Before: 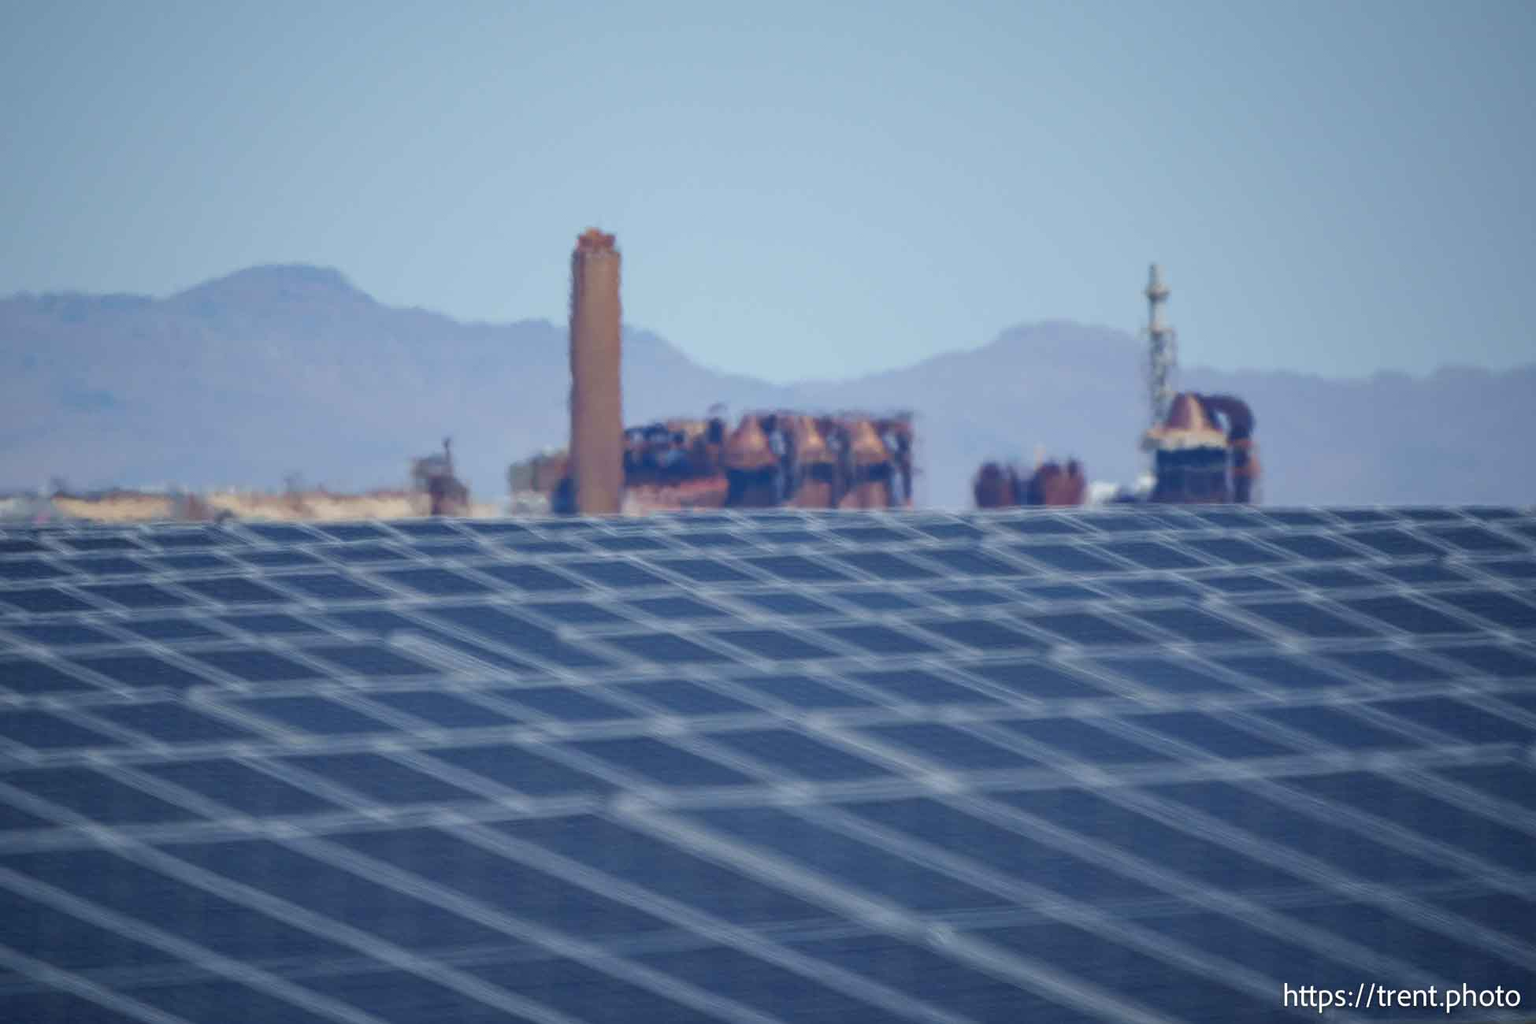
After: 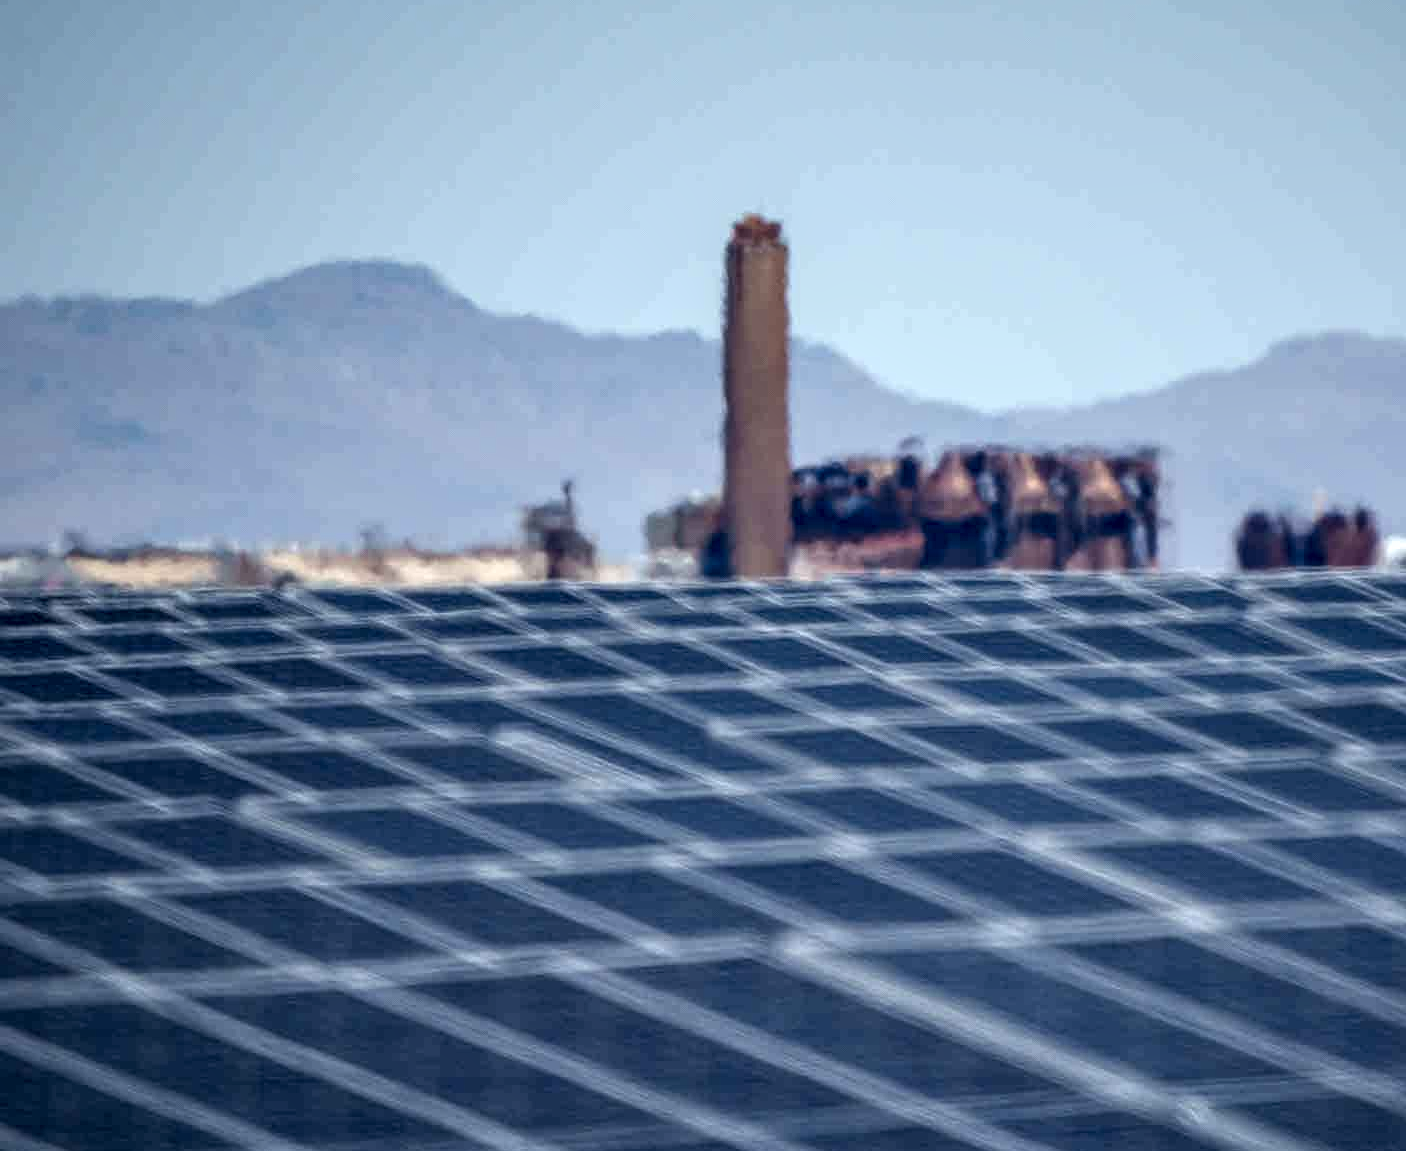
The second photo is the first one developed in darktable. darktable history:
crop: top 5.814%, right 27.888%, bottom 5.624%
local contrast: detail 203%
